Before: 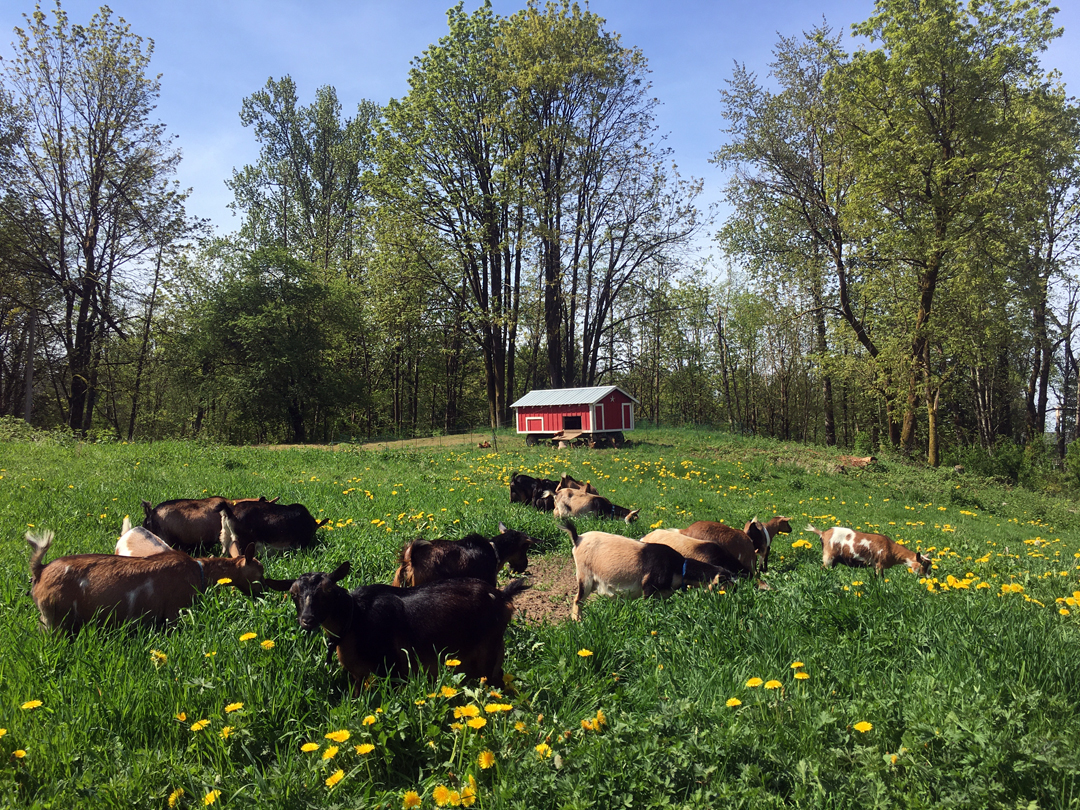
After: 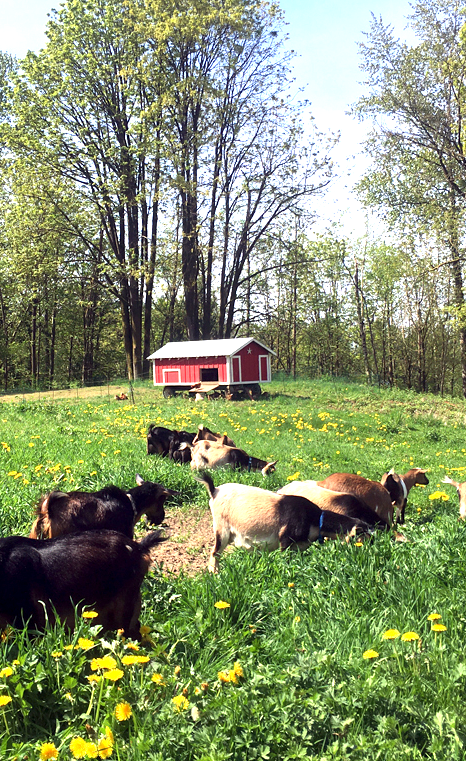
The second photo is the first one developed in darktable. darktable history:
crop: left 33.695%, top 5.969%, right 23.126%
exposure: black level correction 0.001, exposure 1.321 EV, compensate exposure bias true, compensate highlight preservation false
